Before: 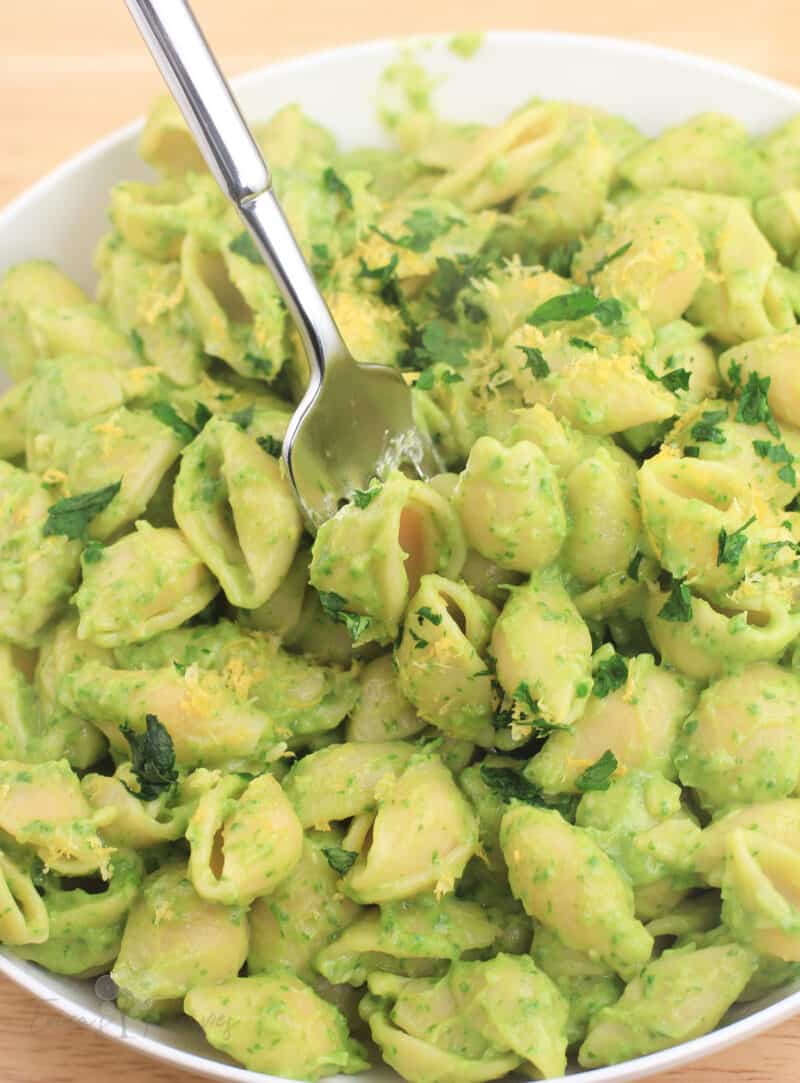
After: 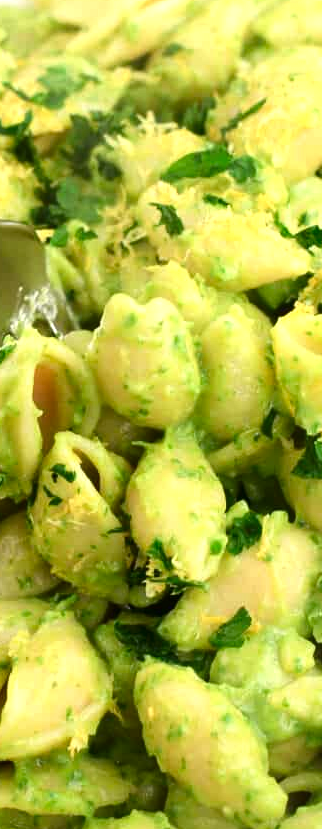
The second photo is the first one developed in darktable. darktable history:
crop: left 45.762%, top 13.247%, right 13.935%, bottom 10.13%
tone equalizer: -8 EV -0.396 EV, -7 EV -0.403 EV, -6 EV -0.298 EV, -5 EV -0.244 EV, -3 EV 0.231 EV, -2 EV 0.358 EV, -1 EV 0.366 EV, +0 EV 0.431 EV
contrast brightness saturation: contrast 0.101, brightness -0.277, saturation 0.144
